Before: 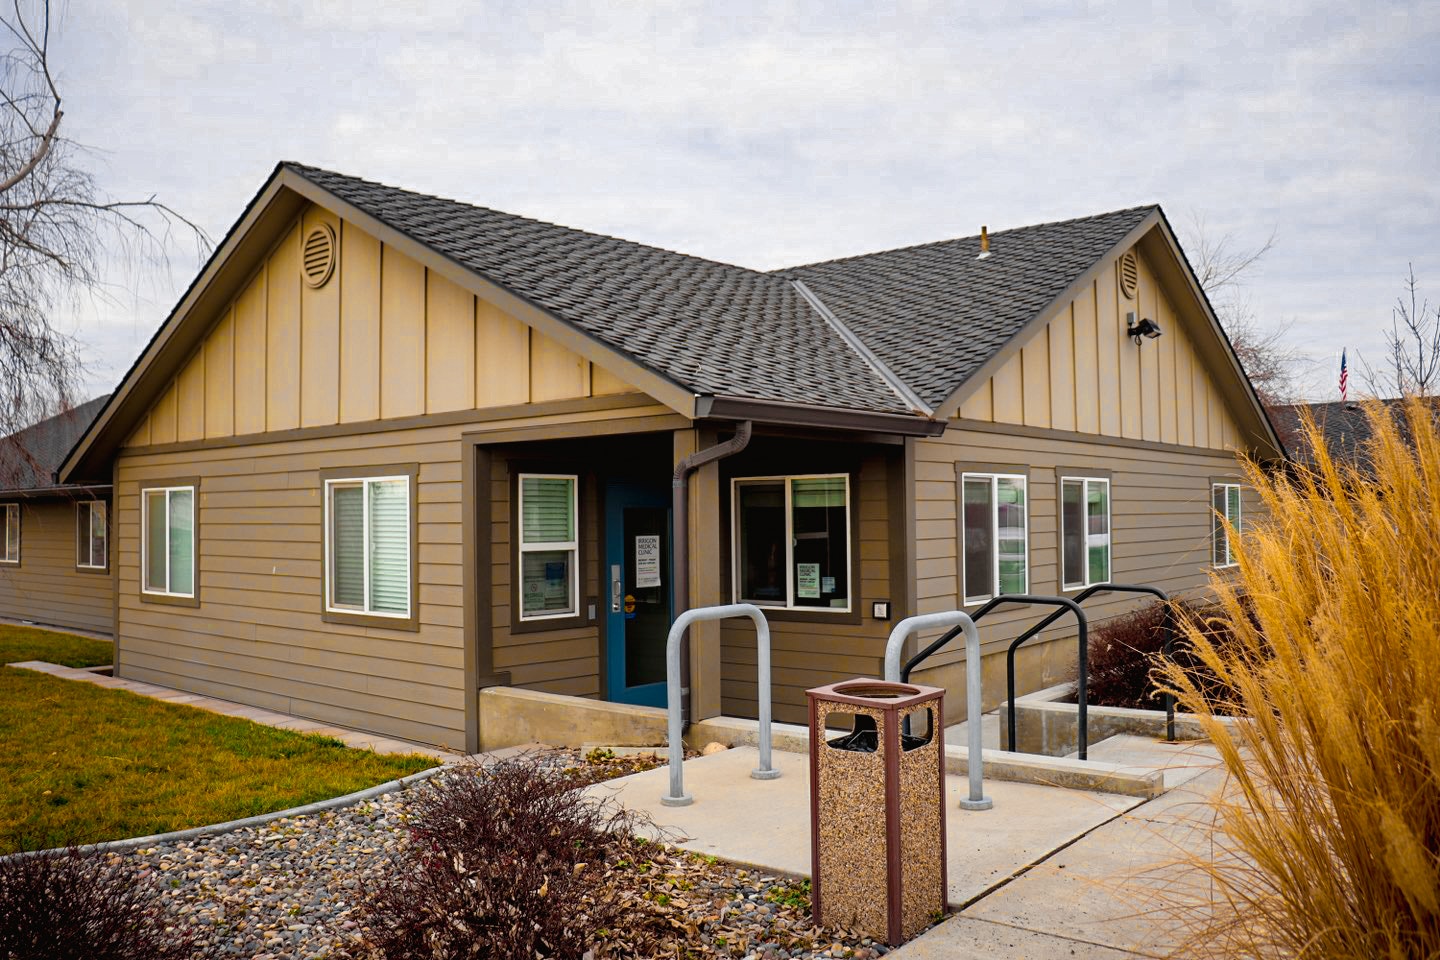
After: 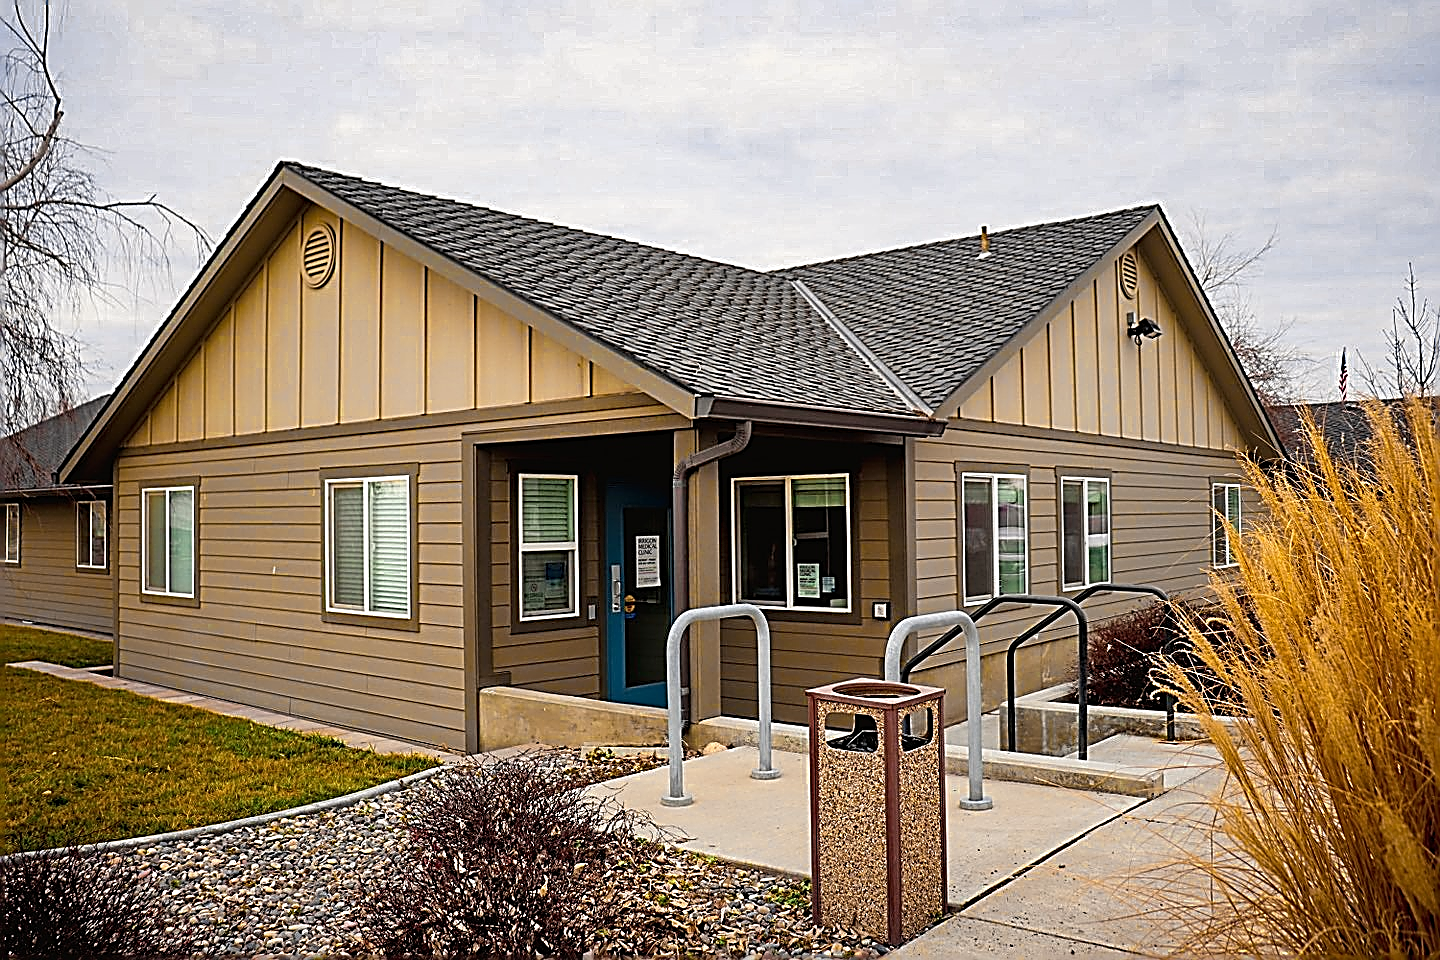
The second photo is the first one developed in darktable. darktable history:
white balance: red 1.009, blue 0.985
sharpen: amount 2
